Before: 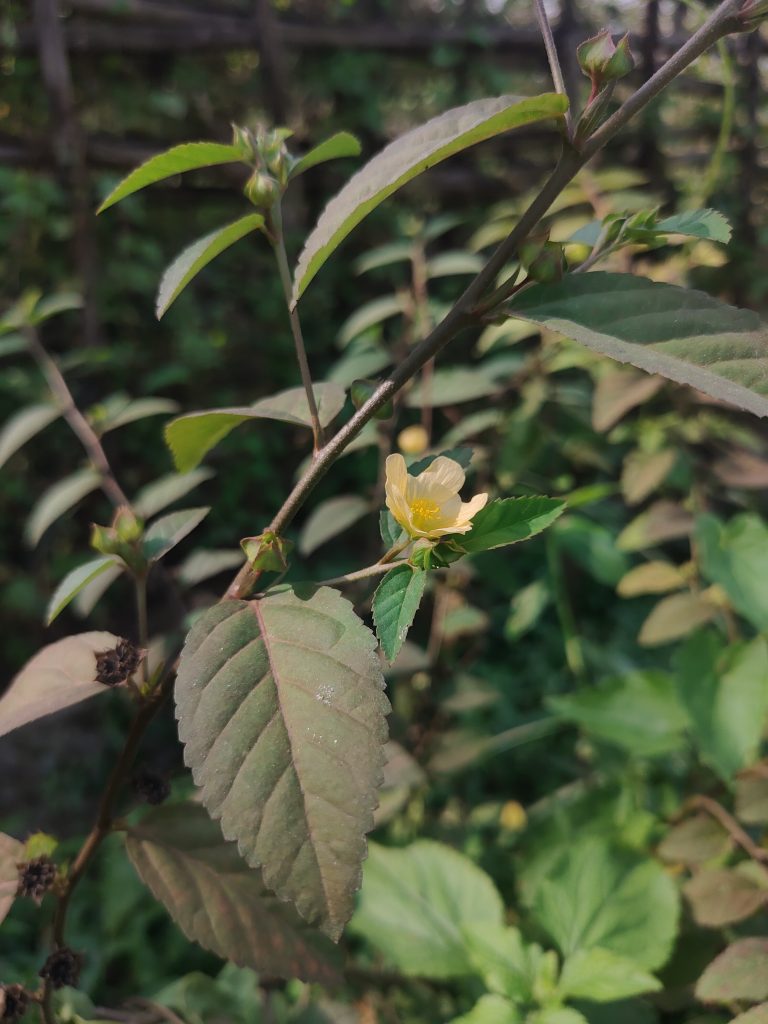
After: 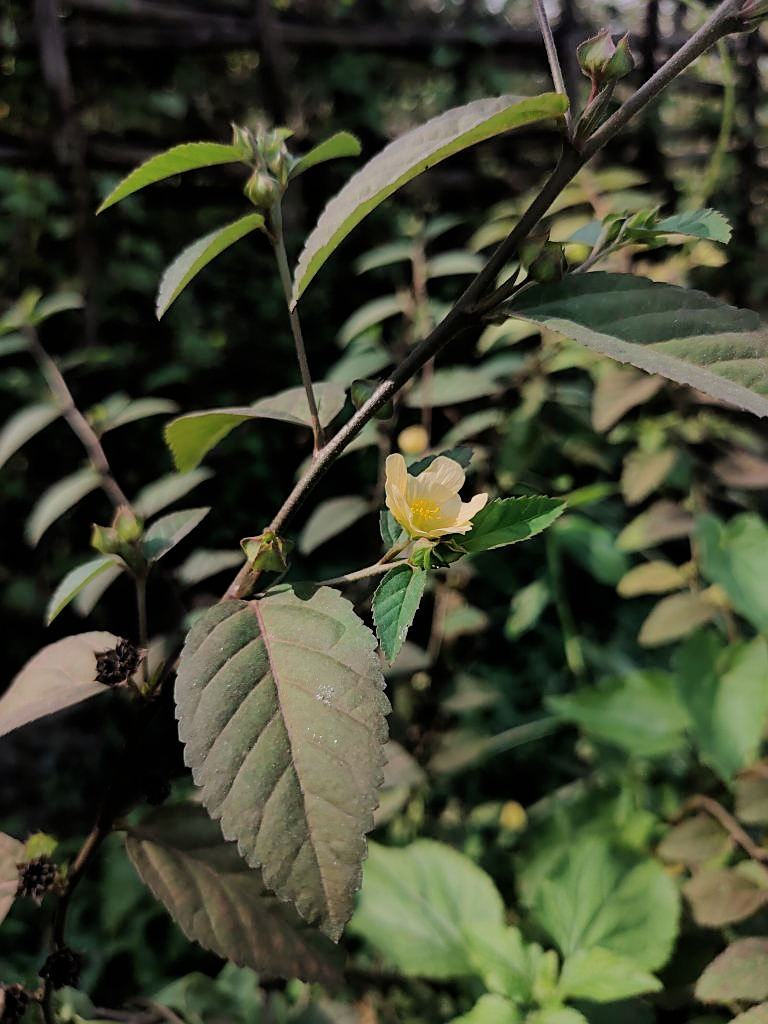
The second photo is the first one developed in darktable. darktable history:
filmic rgb: black relative exposure -5.02 EV, white relative exposure 3.97 EV, hardness 2.9, contrast 1.203
sharpen: on, module defaults
